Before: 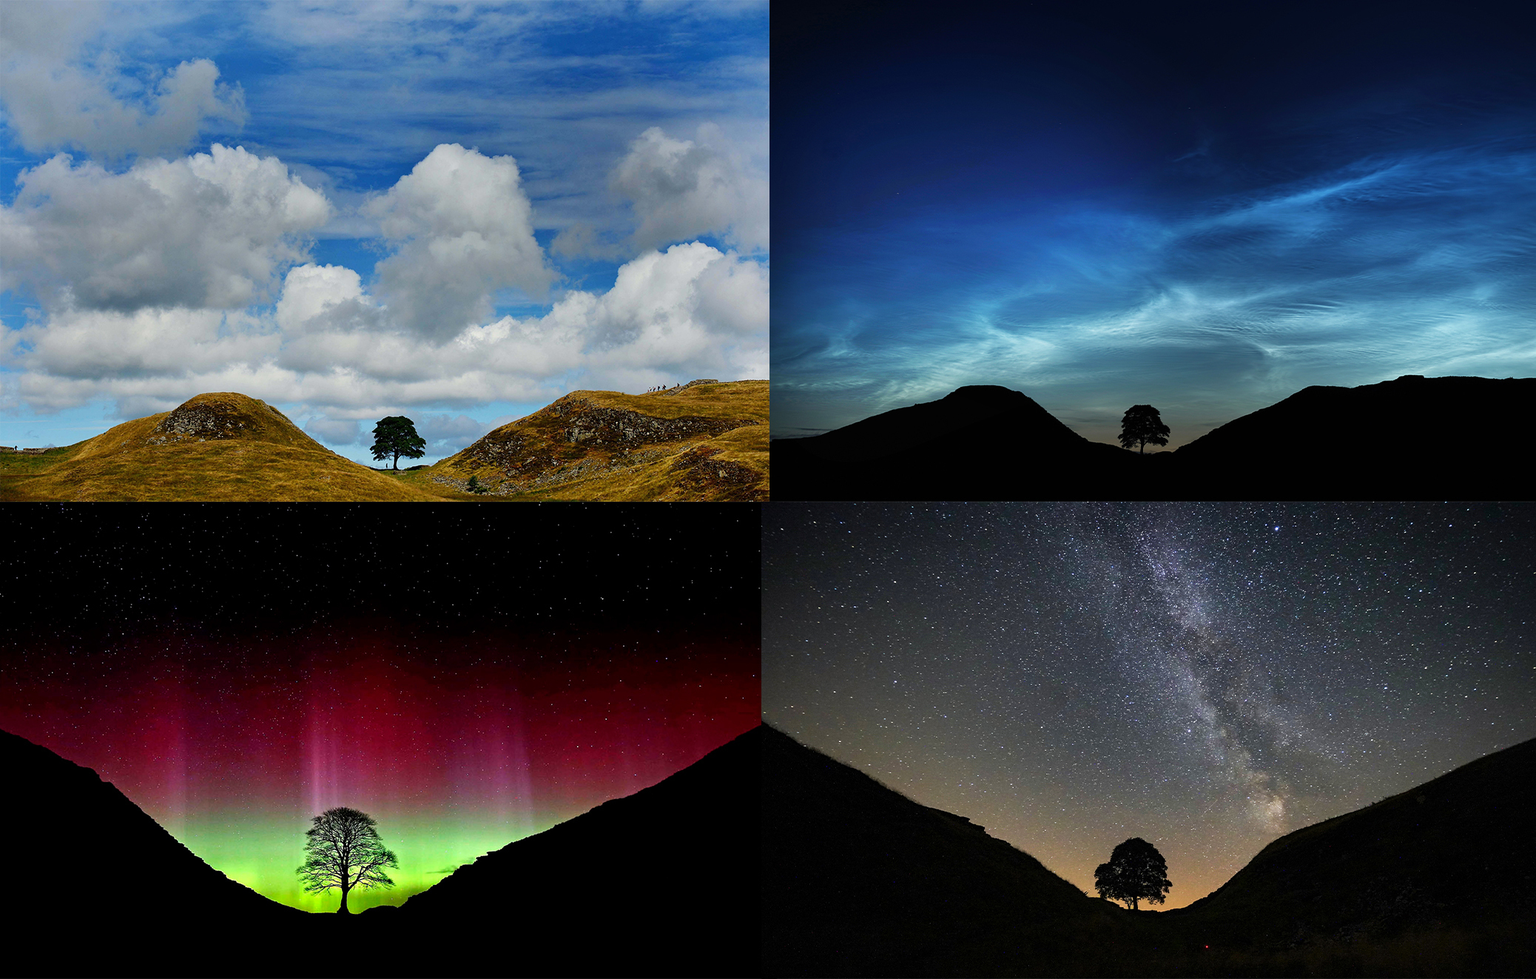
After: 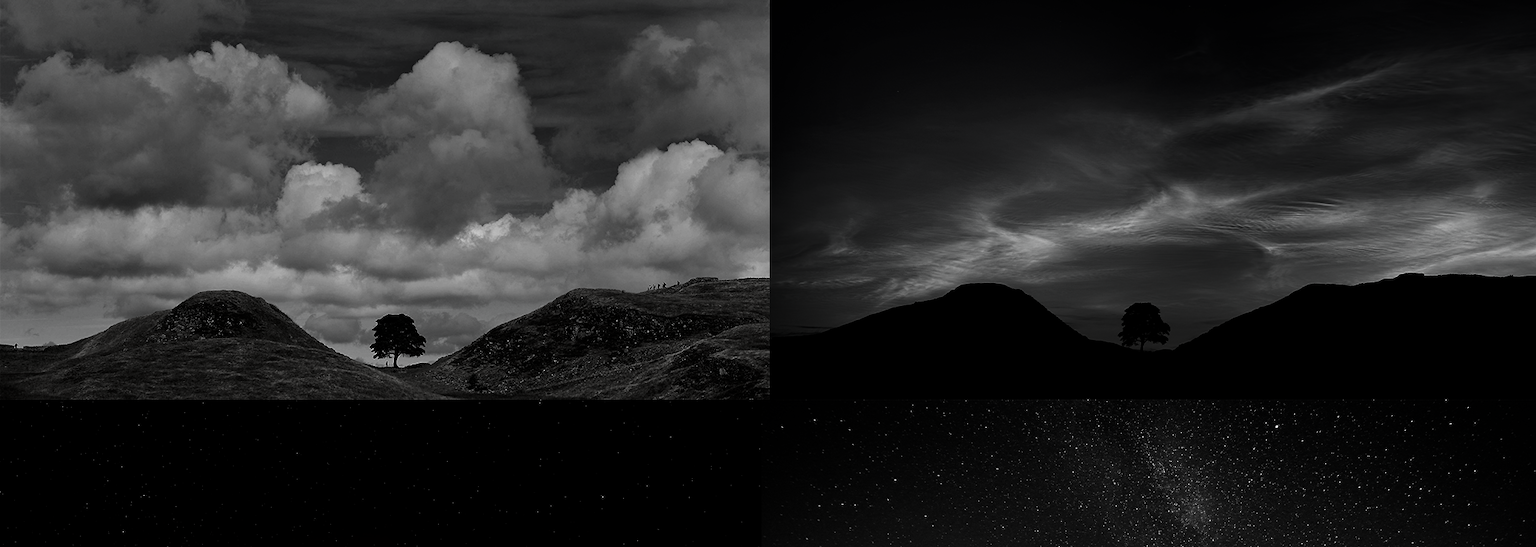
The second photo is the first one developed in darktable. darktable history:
crop and rotate: top 10.448%, bottom 33.55%
contrast brightness saturation: contrast -0.027, brightness -0.597, saturation -0.986
tone equalizer: edges refinement/feathering 500, mask exposure compensation -1.57 EV, preserve details no
